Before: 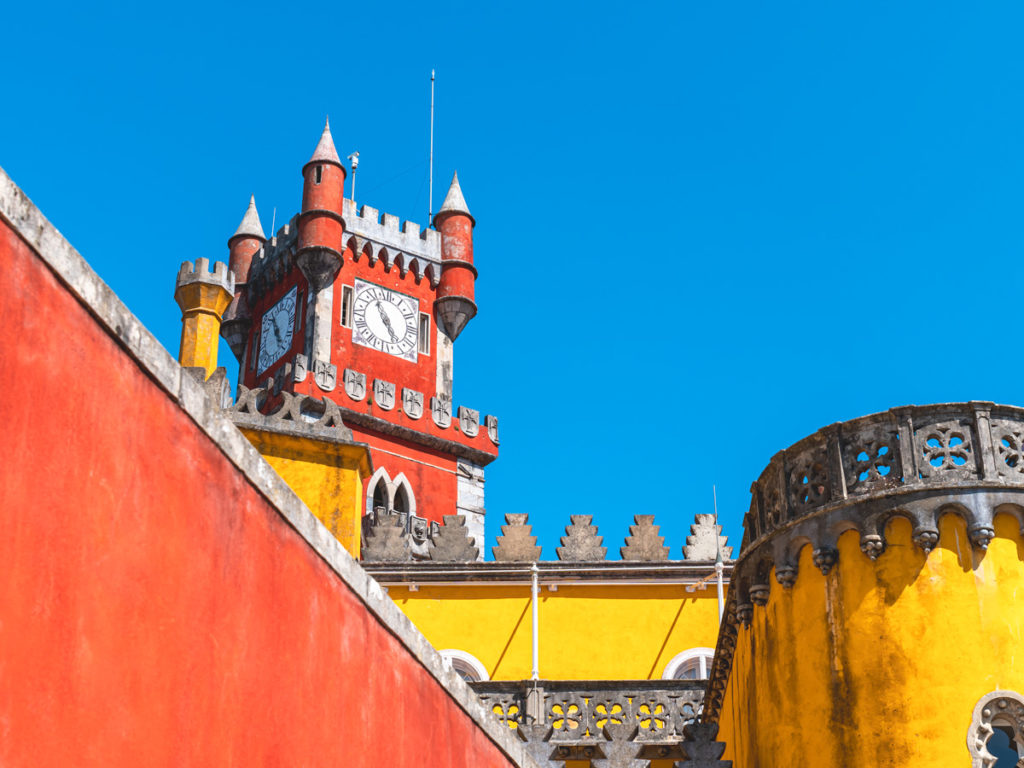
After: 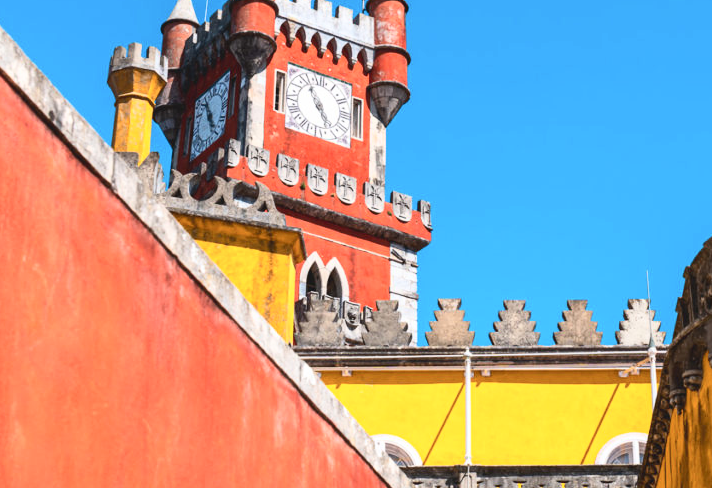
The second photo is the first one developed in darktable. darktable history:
crop: left 6.576%, top 28.022%, right 23.812%, bottom 8.415%
contrast brightness saturation: contrast 0.238, brightness 0.094
